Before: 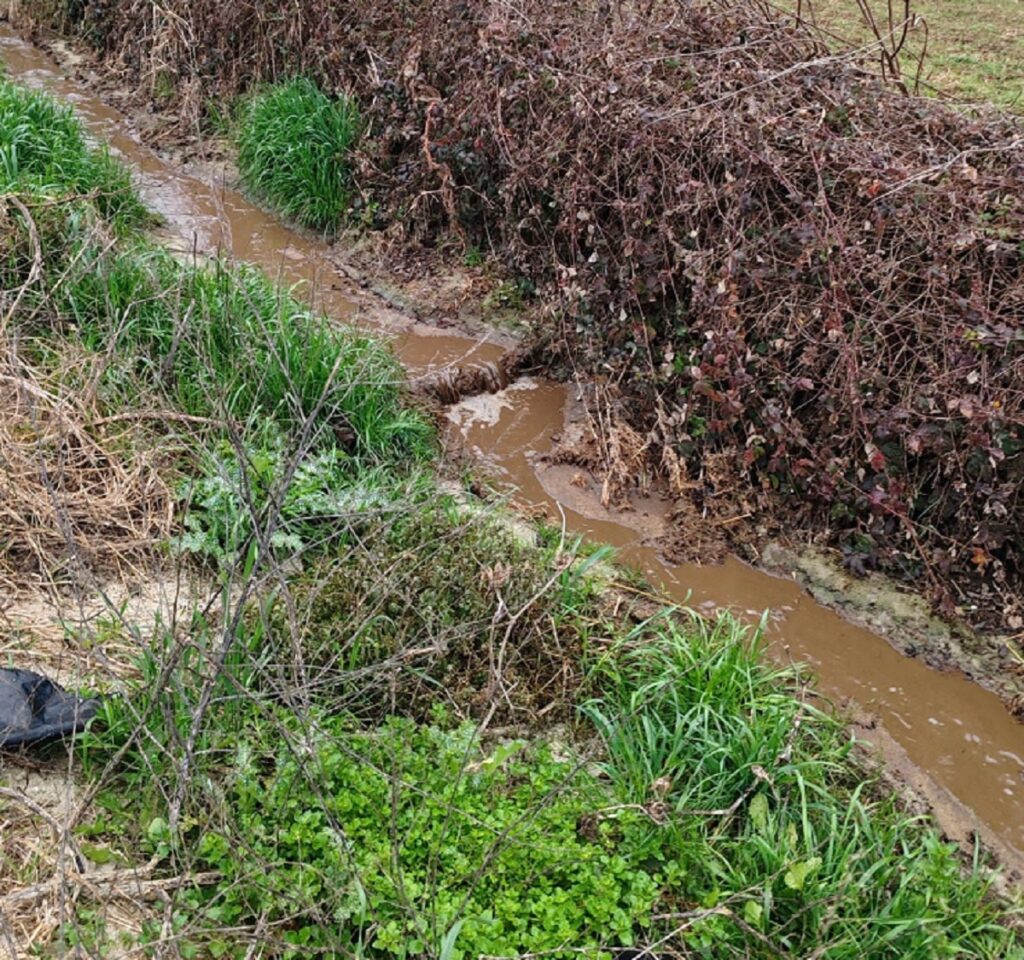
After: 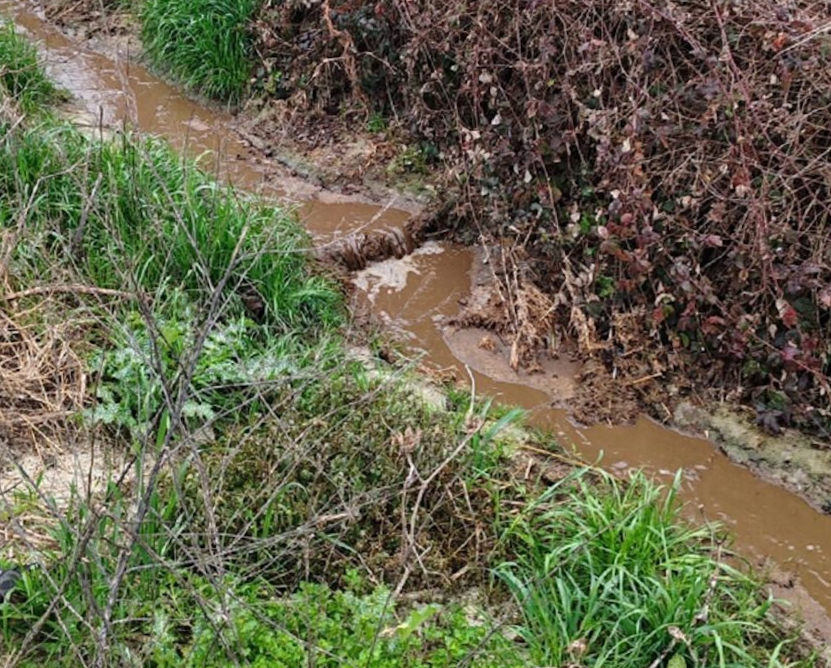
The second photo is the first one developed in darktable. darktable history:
exposure: compensate highlight preservation false
crop: left 7.856%, top 11.836%, right 10.12%, bottom 15.387%
rotate and perspective: rotation -1.32°, lens shift (horizontal) -0.031, crop left 0.015, crop right 0.985, crop top 0.047, crop bottom 0.982
